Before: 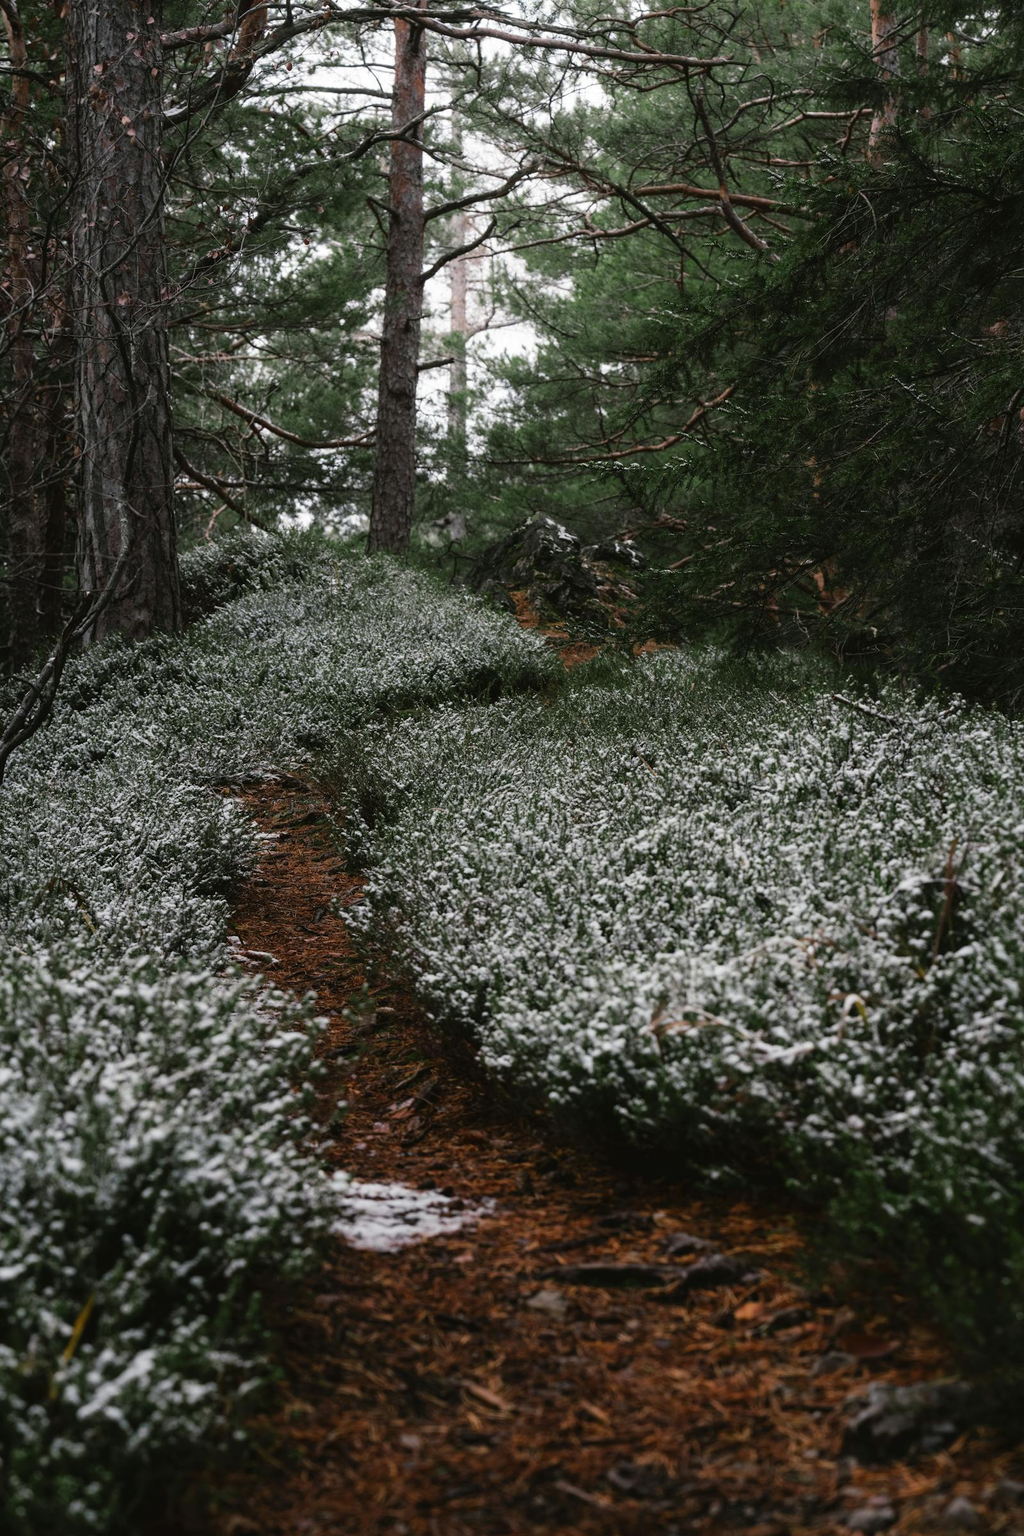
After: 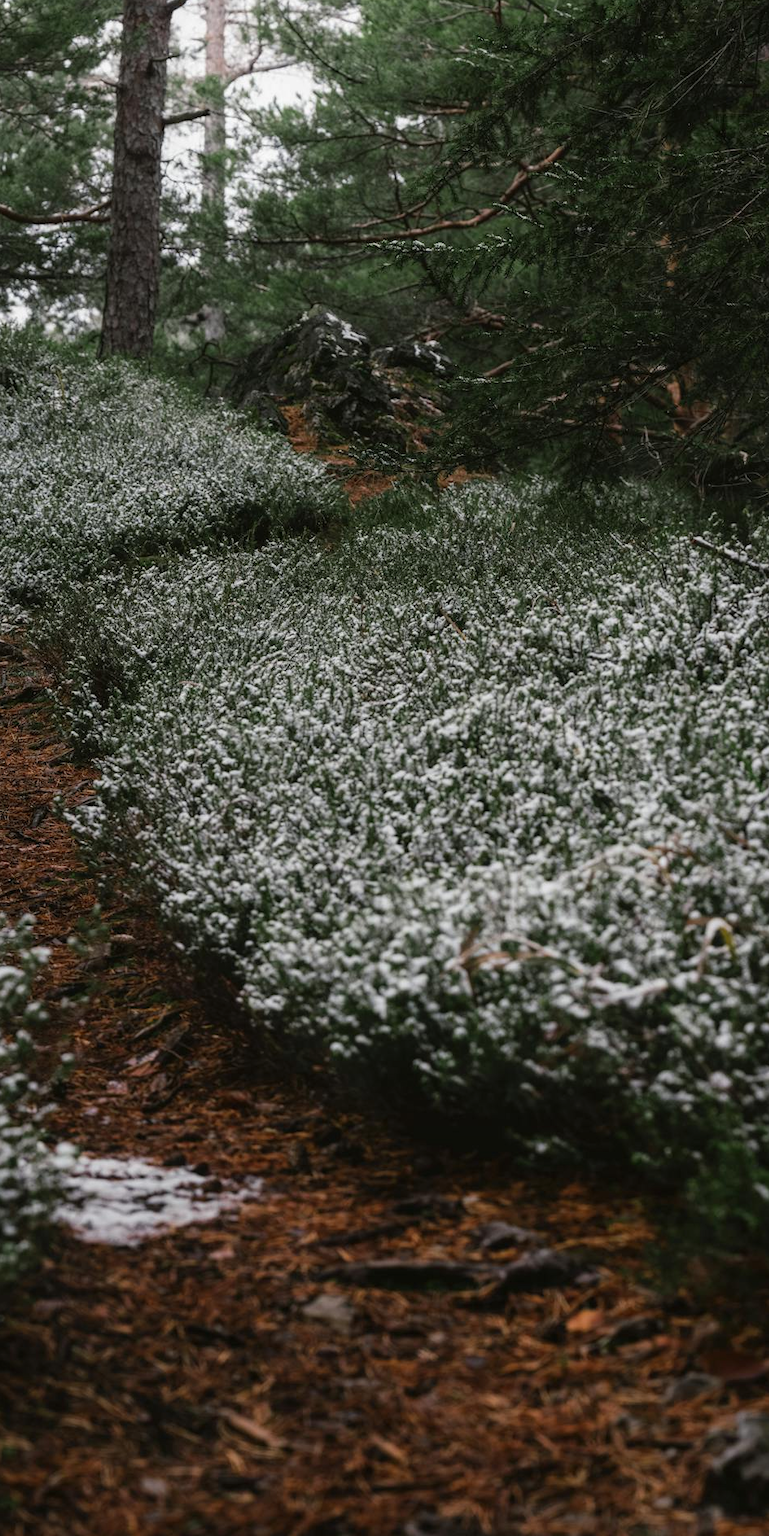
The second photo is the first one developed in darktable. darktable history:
crop and rotate: left 28.256%, top 17.734%, right 12.656%, bottom 3.573%
local contrast: detail 110%
